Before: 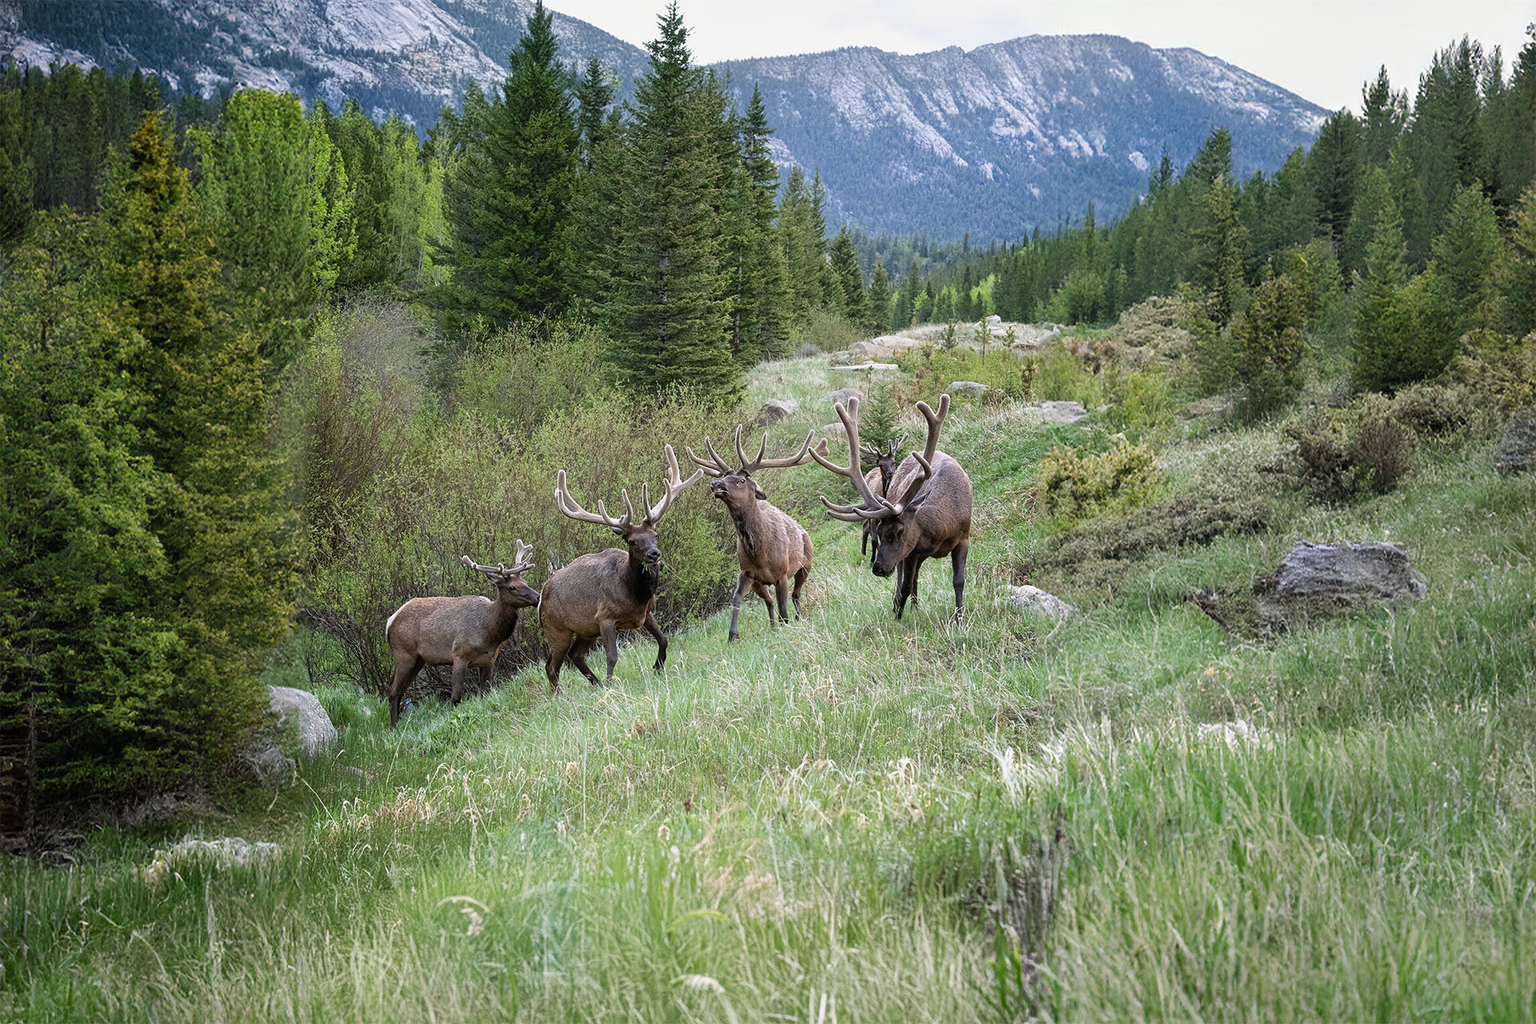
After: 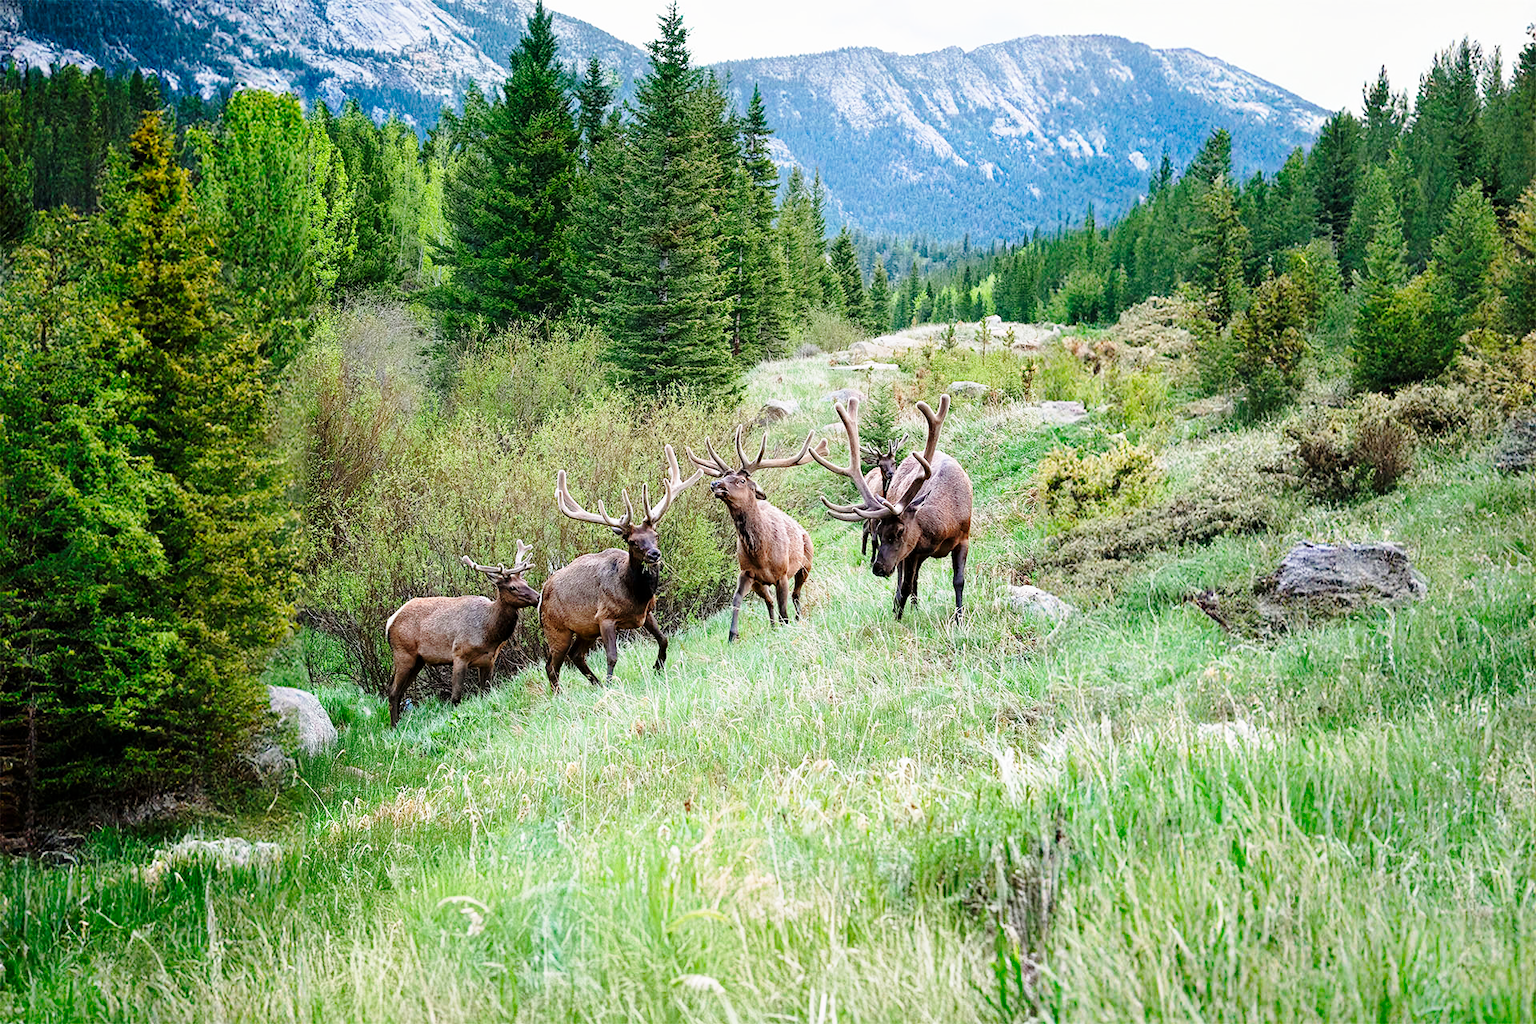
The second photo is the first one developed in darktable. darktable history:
base curve: curves: ch0 [(0, 0) (0.028, 0.03) (0.121, 0.232) (0.46, 0.748) (0.859, 0.968) (1, 1)], preserve colors none
haze removal: on, module defaults
